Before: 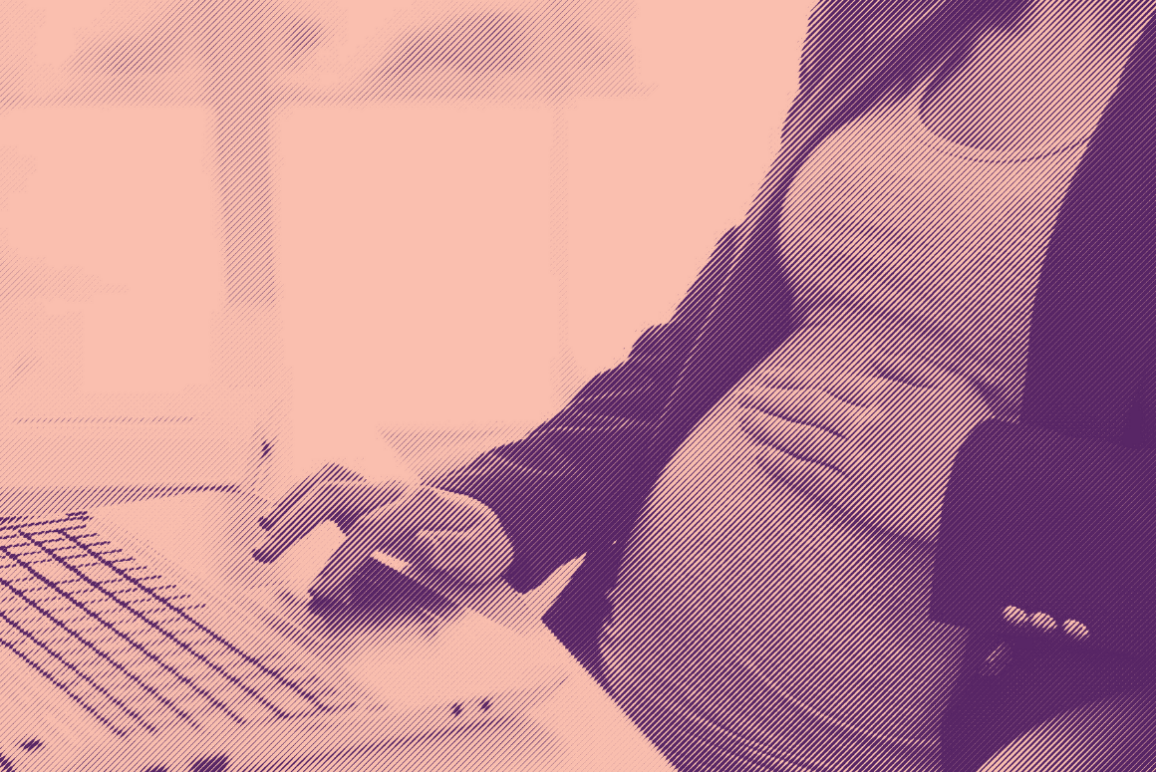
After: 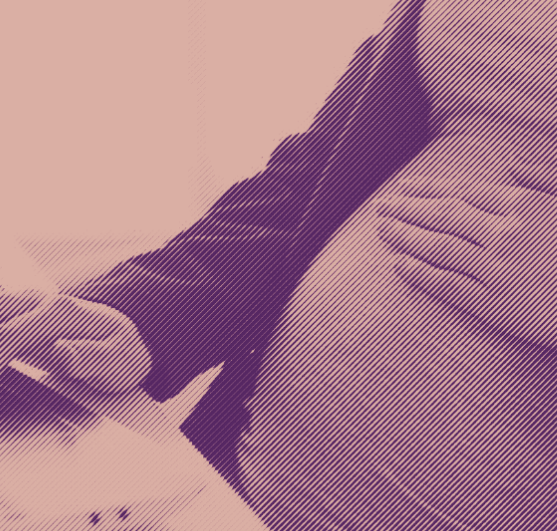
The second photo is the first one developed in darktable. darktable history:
crop: left 31.363%, top 24.758%, right 20.381%, bottom 6.426%
filmic rgb: black relative exposure -7.65 EV, white relative exposure 4.56 EV, hardness 3.61, color science v4 (2020)
